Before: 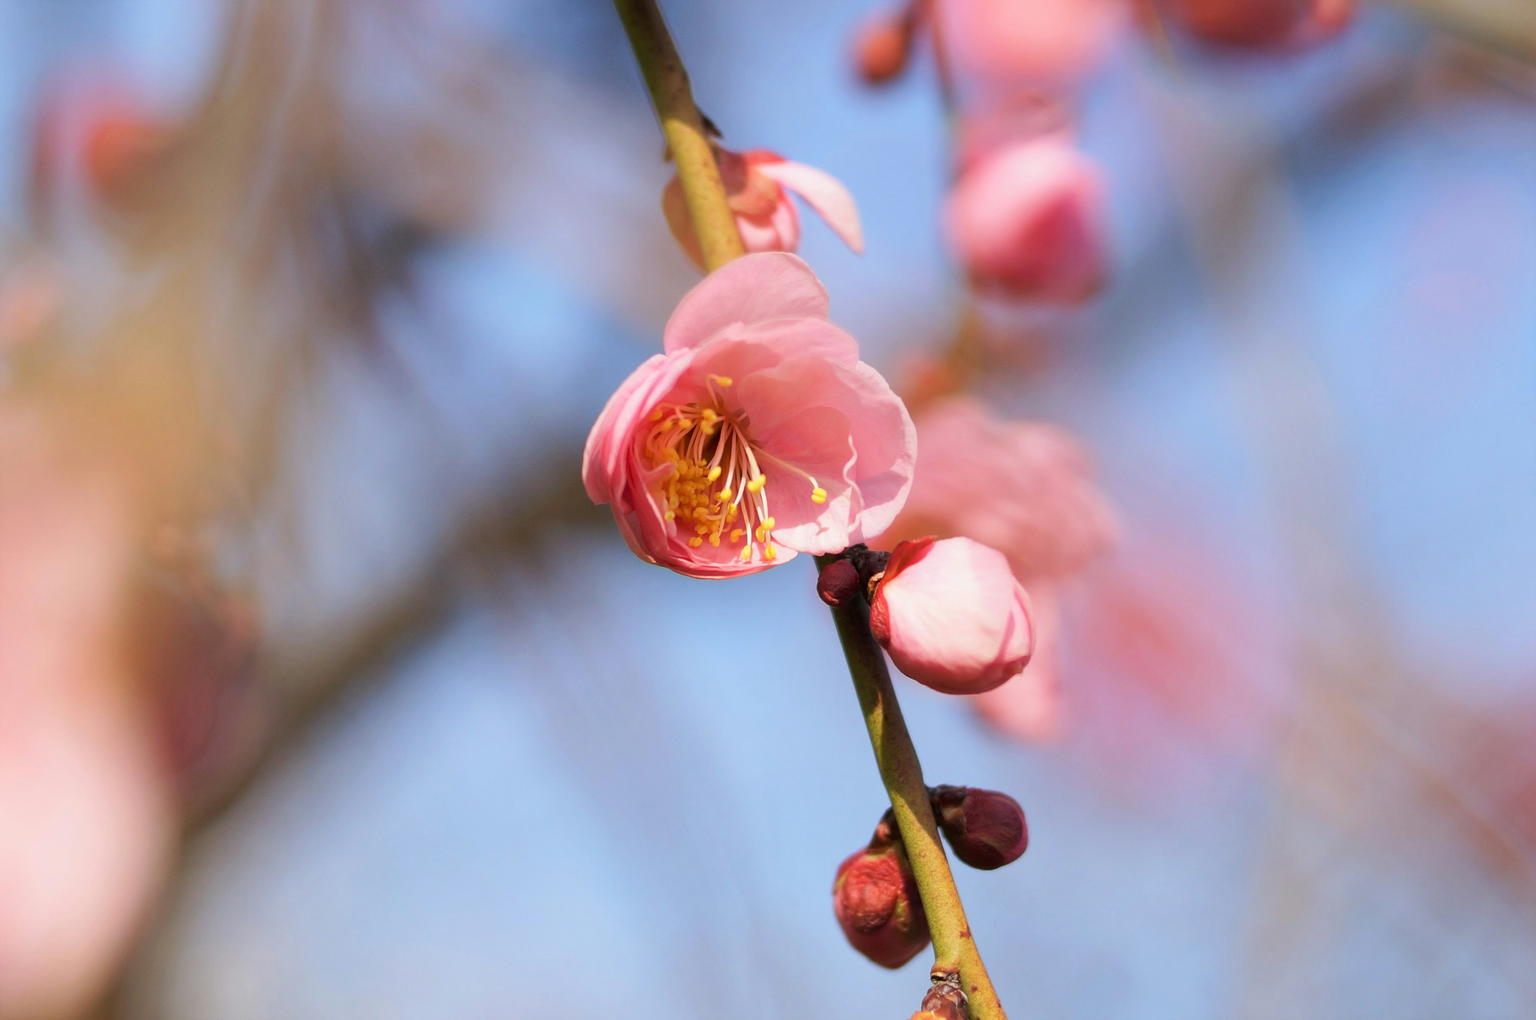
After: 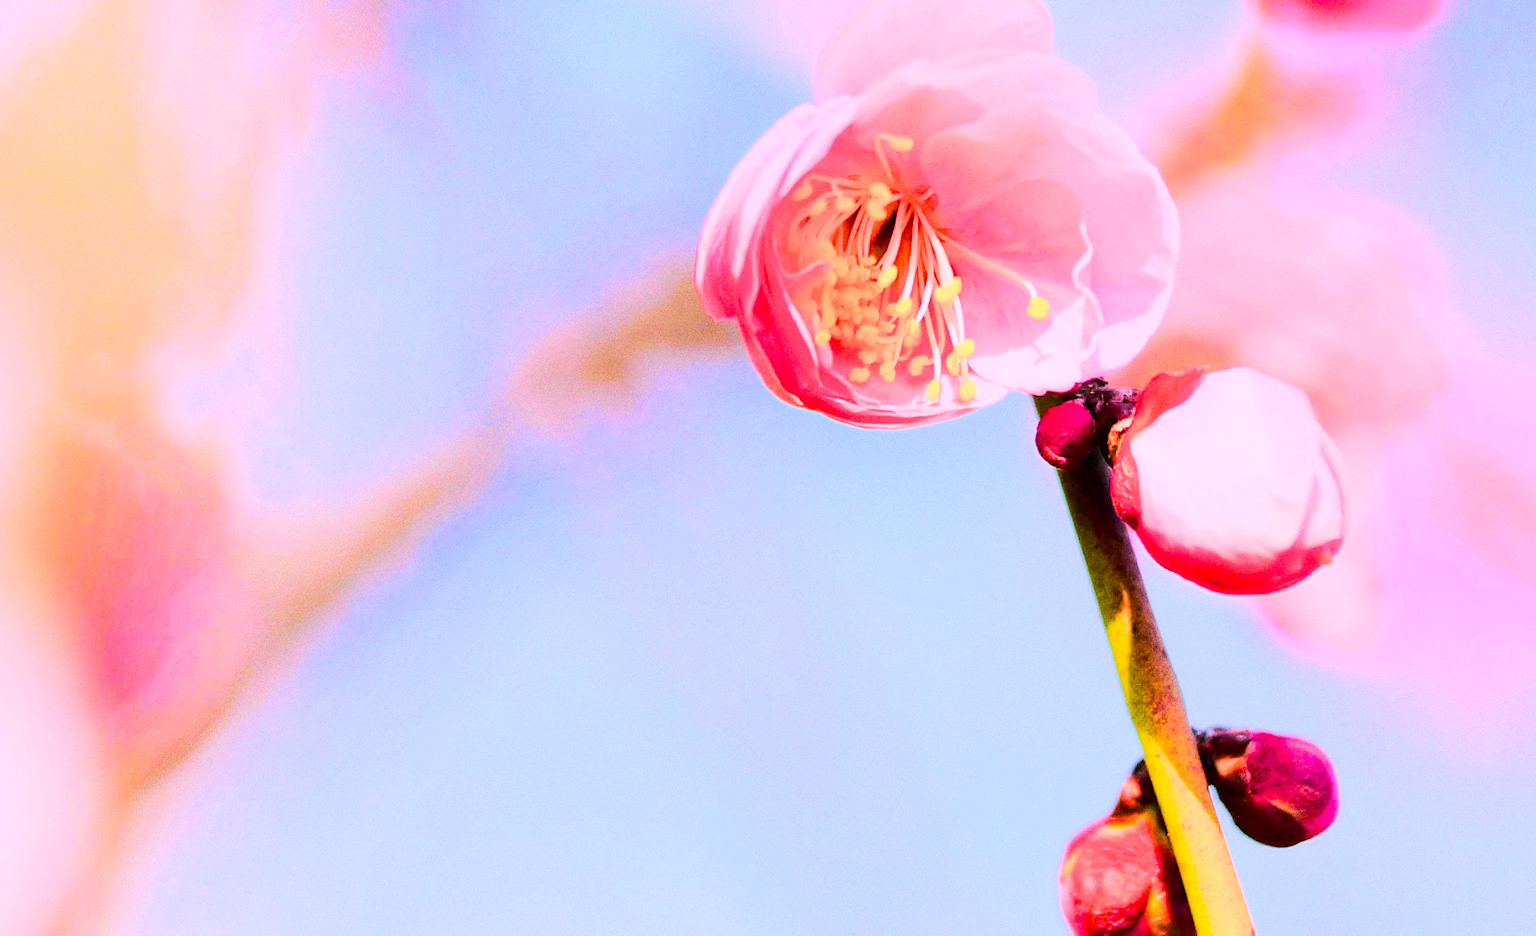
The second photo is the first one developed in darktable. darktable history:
exposure: black level correction 0, exposure 1.675 EV, compensate exposure bias true, compensate highlight preservation false
color balance rgb: linear chroma grading › global chroma 9%, perceptual saturation grading › global saturation 36%, perceptual saturation grading › shadows 35%, perceptual brilliance grading › global brilliance 15%, perceptual brilliance grading › shadows -35%, global vibrance 15%
tone curve: curves: ch0 [(0, 0) (0.051, 0.03) (0.096, 0.071) (0.243, 0.246) (0.461, 0.515) (0.605, 0.692) (0.761, 0.85) (0.881, 0.933) (1, 0.984)]; ch1 [(0, 0) (0.1, 0.038) (0.318, 0.243) (0.431, 0.384) (0.488, 0.475) (0.499, 0.499) (0.534, 0.546) (0.567, 0.592) (0.601, 0.632) (0.734, 0.809) (1, 1)]; ch2 [(0, 0) (0.297, 0.257) (0.414, 0.379) (0.453, 0.45) (0.479, 0.483) (0.504, 0.499) (0.52, 0.519) (0.541, 0.554) (0.614, 0.652) (0.817, 0.874) (1, 1)], color space Lab, independent channels, preserve colors none
crop: left 6.488%, top 27.668%, right 24.183%, bottom 8.656%
white balance: red 1.042, blue 1.17
filmic rgb: black relative exposure -6.98 EV, white relative exposure 5.63 EV, hardness 2.86
grain: coarseness 0.09 ISO, strength 40%
rgb curve: curves: ch0 [(0, 0) (0.284, 0.292) (0.505, 0.644) (1, 1)]; ch1 [(0, 0) (0.284, 0.292) (0.505, 0.644) (1, 1)]; ch2 [(0, 0) (0.284, 0.292) (0.505, 0.644) (1, 1)], compensate middle gray true
